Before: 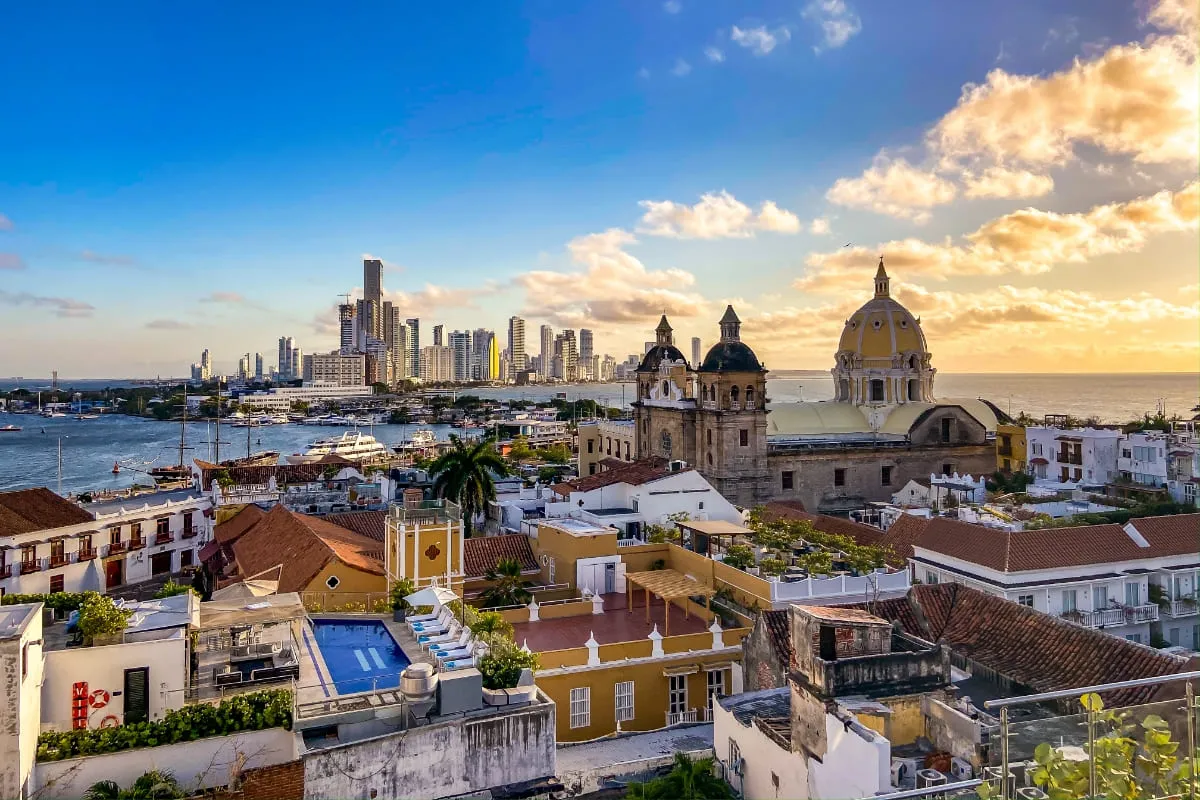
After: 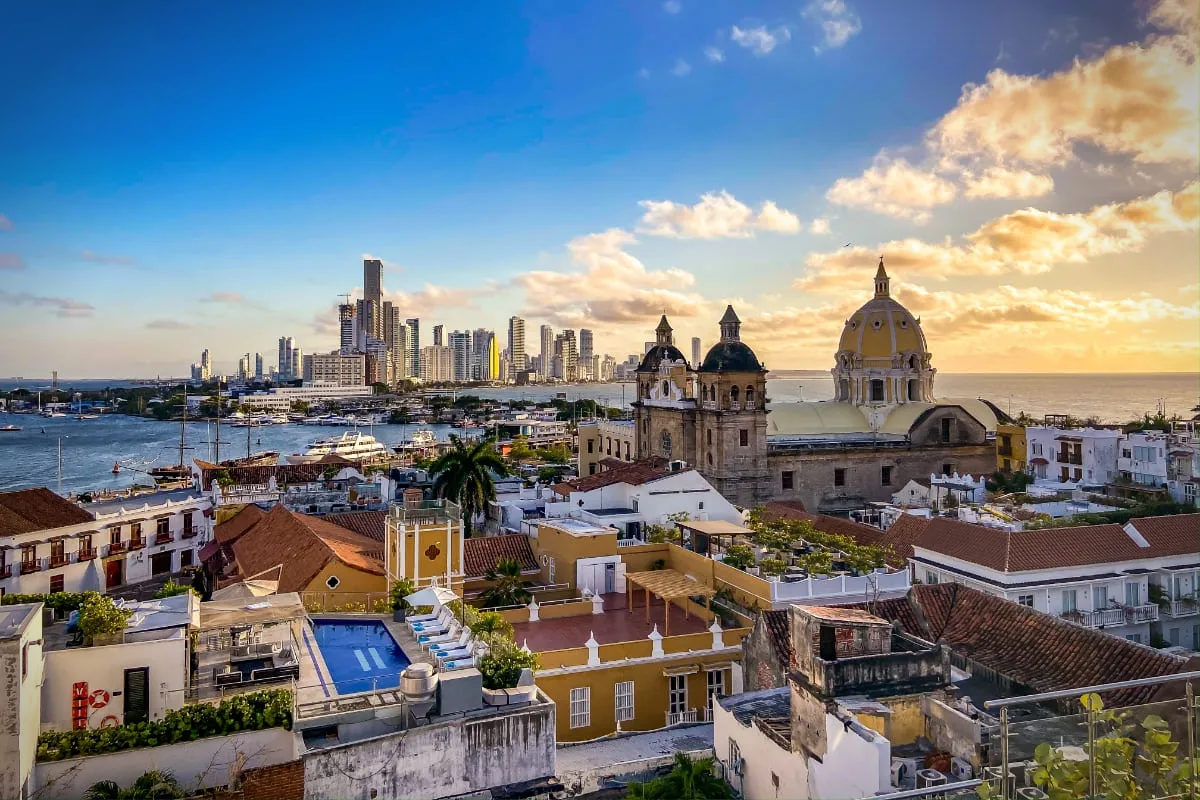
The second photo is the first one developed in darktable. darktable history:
vignetting: fall-off start 90.76%, fall-off radius 38.79%, saturation -0.032, width/height ratio 1.22, shape 1.3
